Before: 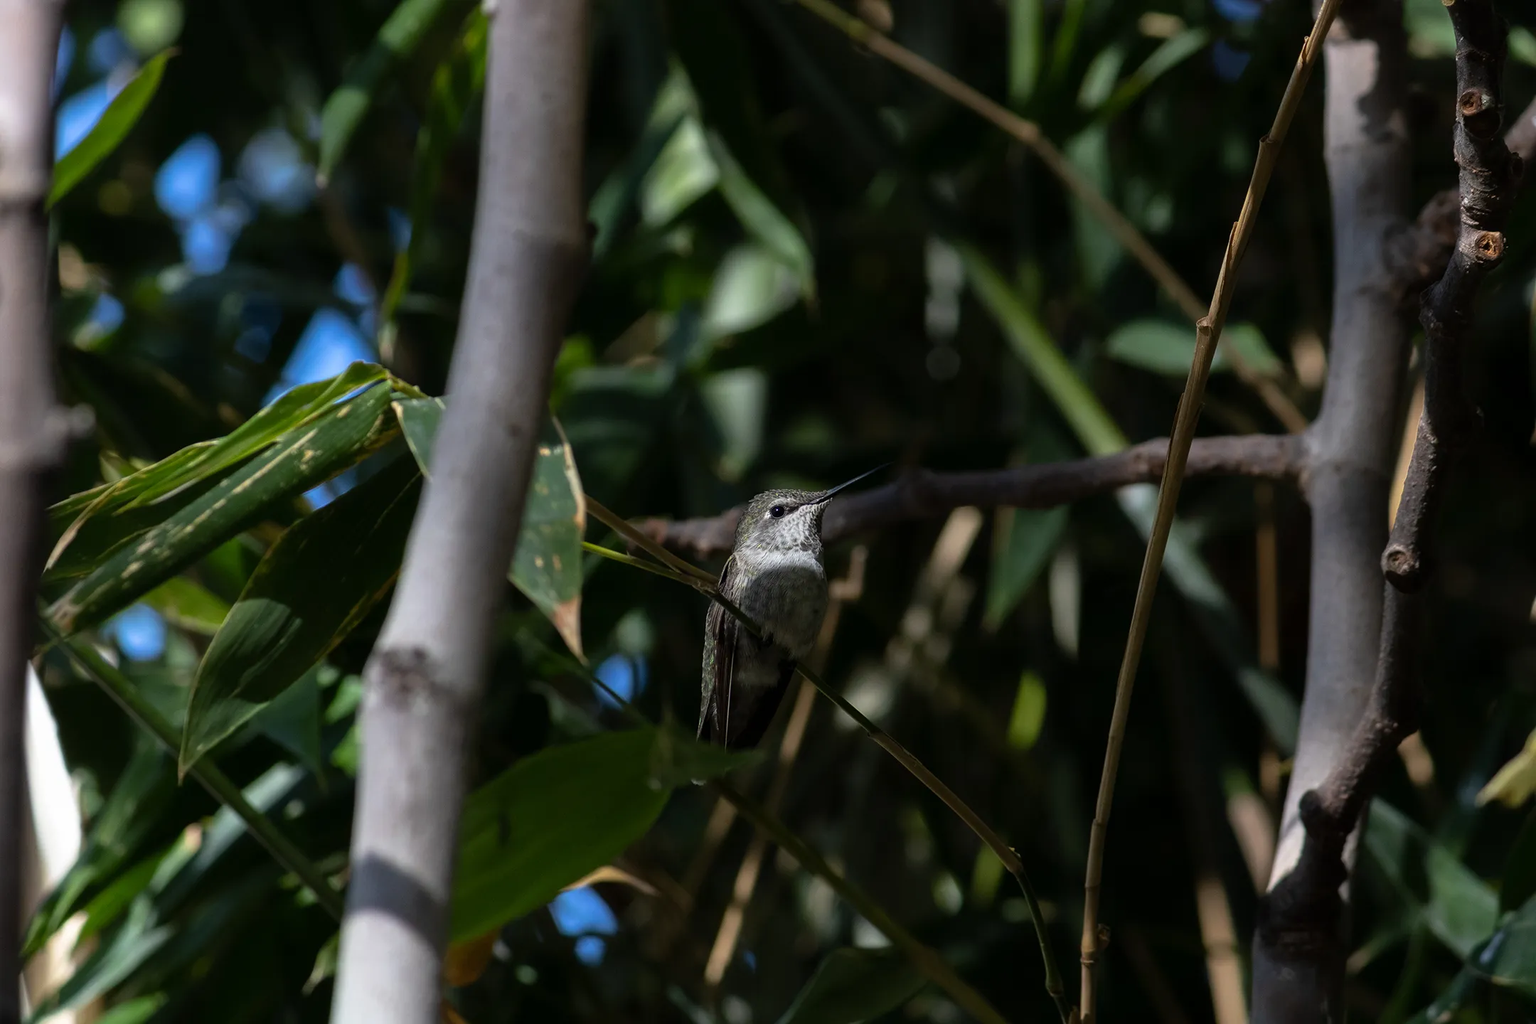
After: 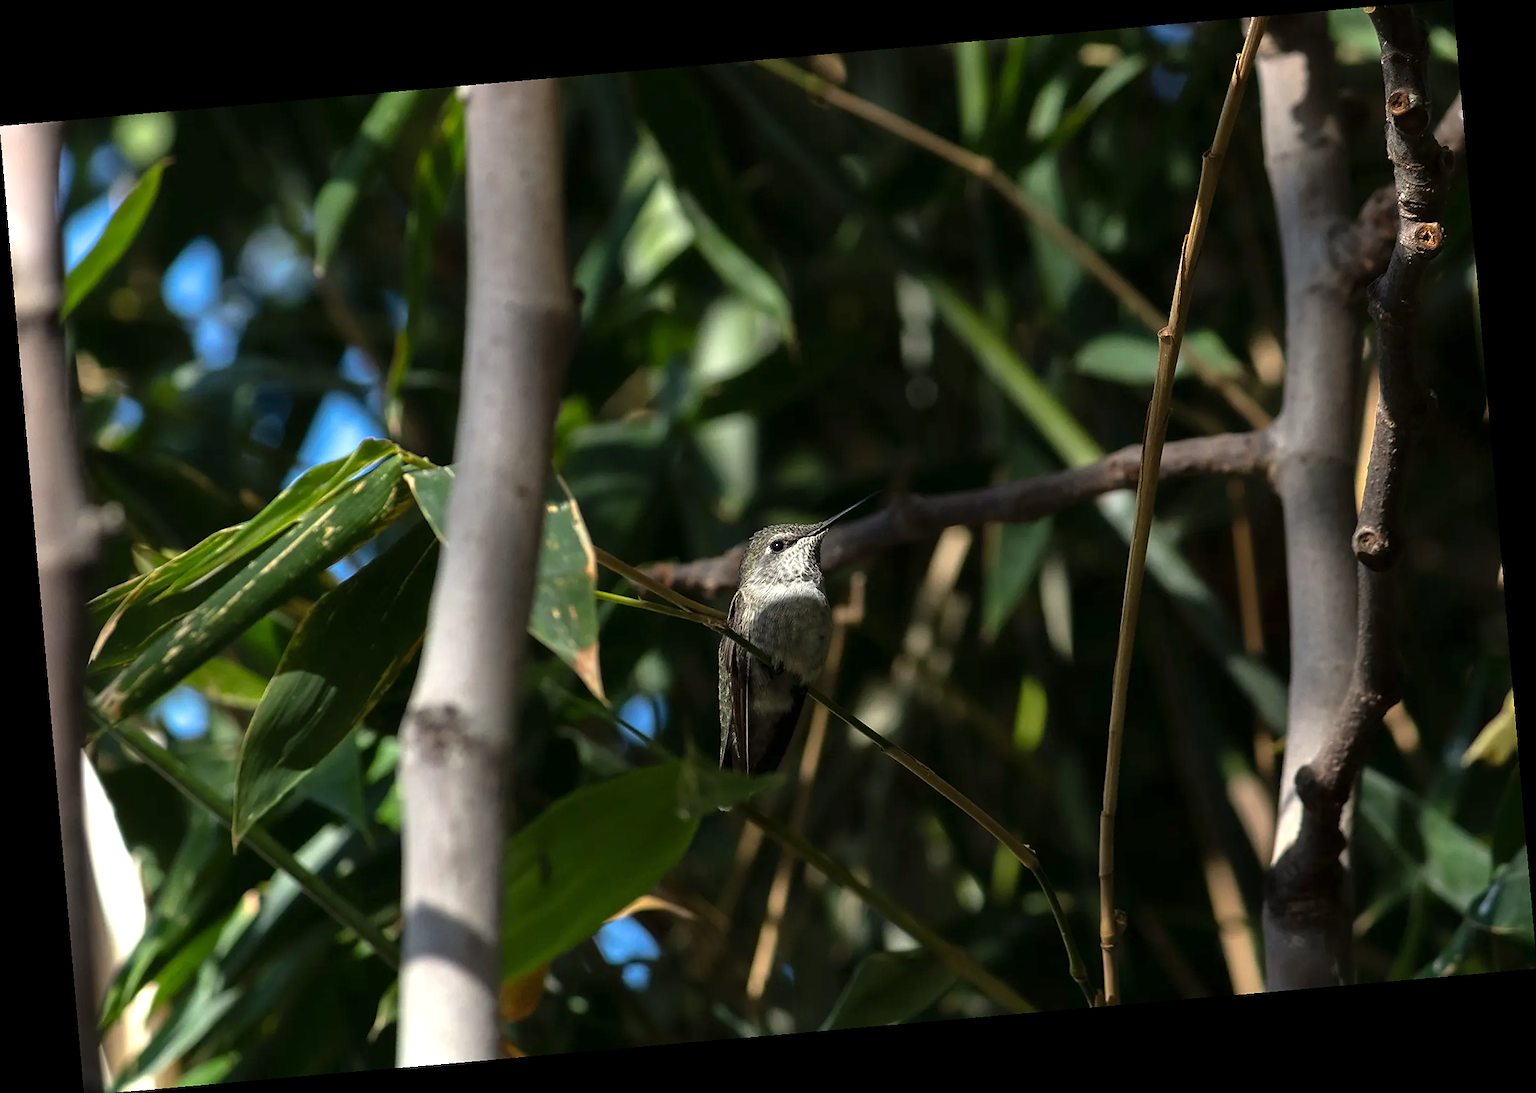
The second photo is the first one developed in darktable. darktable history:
rotate and perspective: rotation -4.98°, automatic cropping off
sharpen: radius 1.458, amount 0.398, threshold 1.271
white balance: red 1.029, blue 0.92
exposure: exposure 0.64 EV, compensate highlight preservation false
